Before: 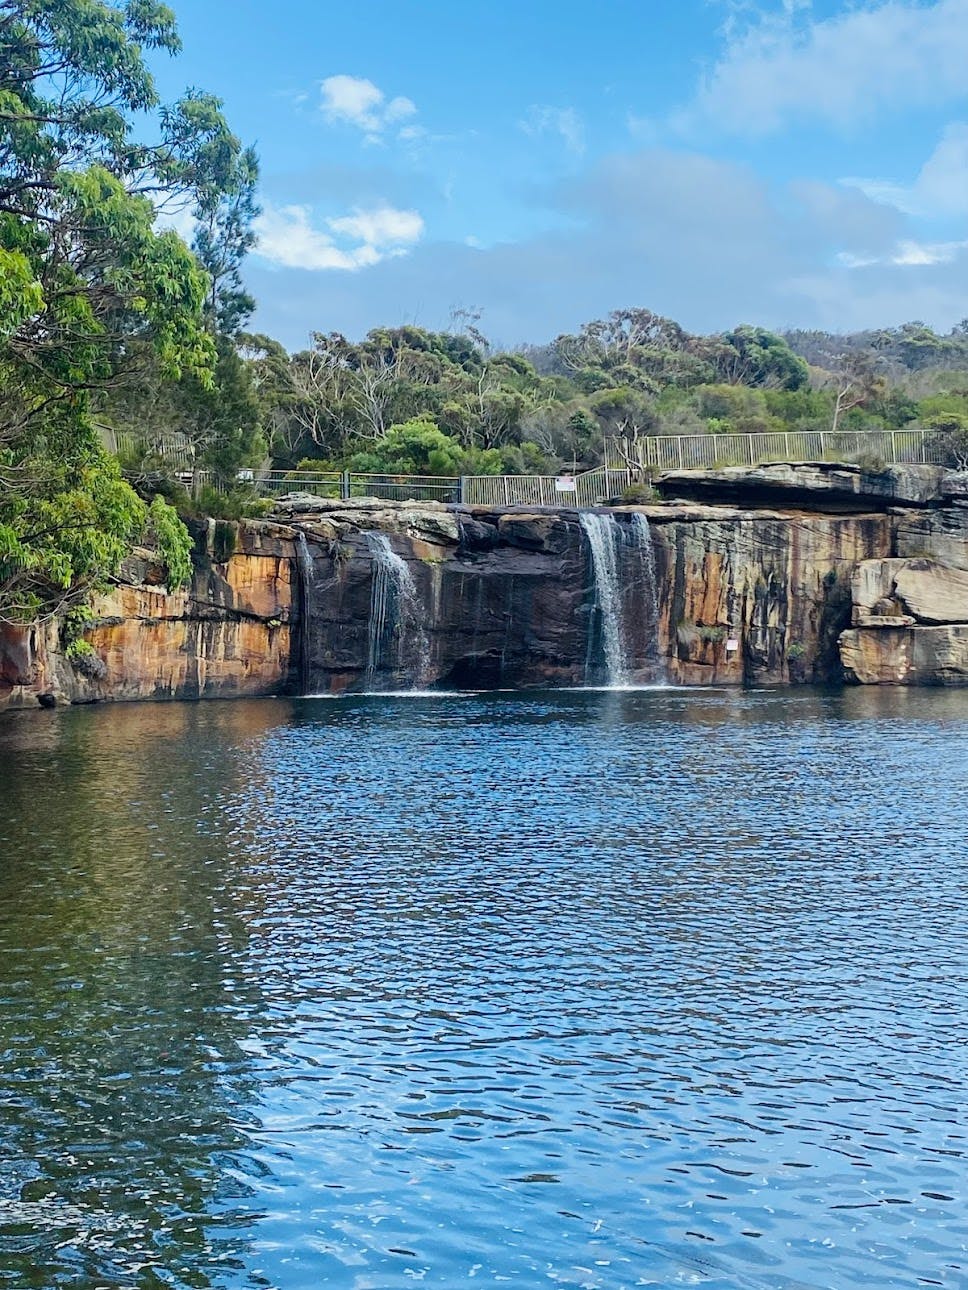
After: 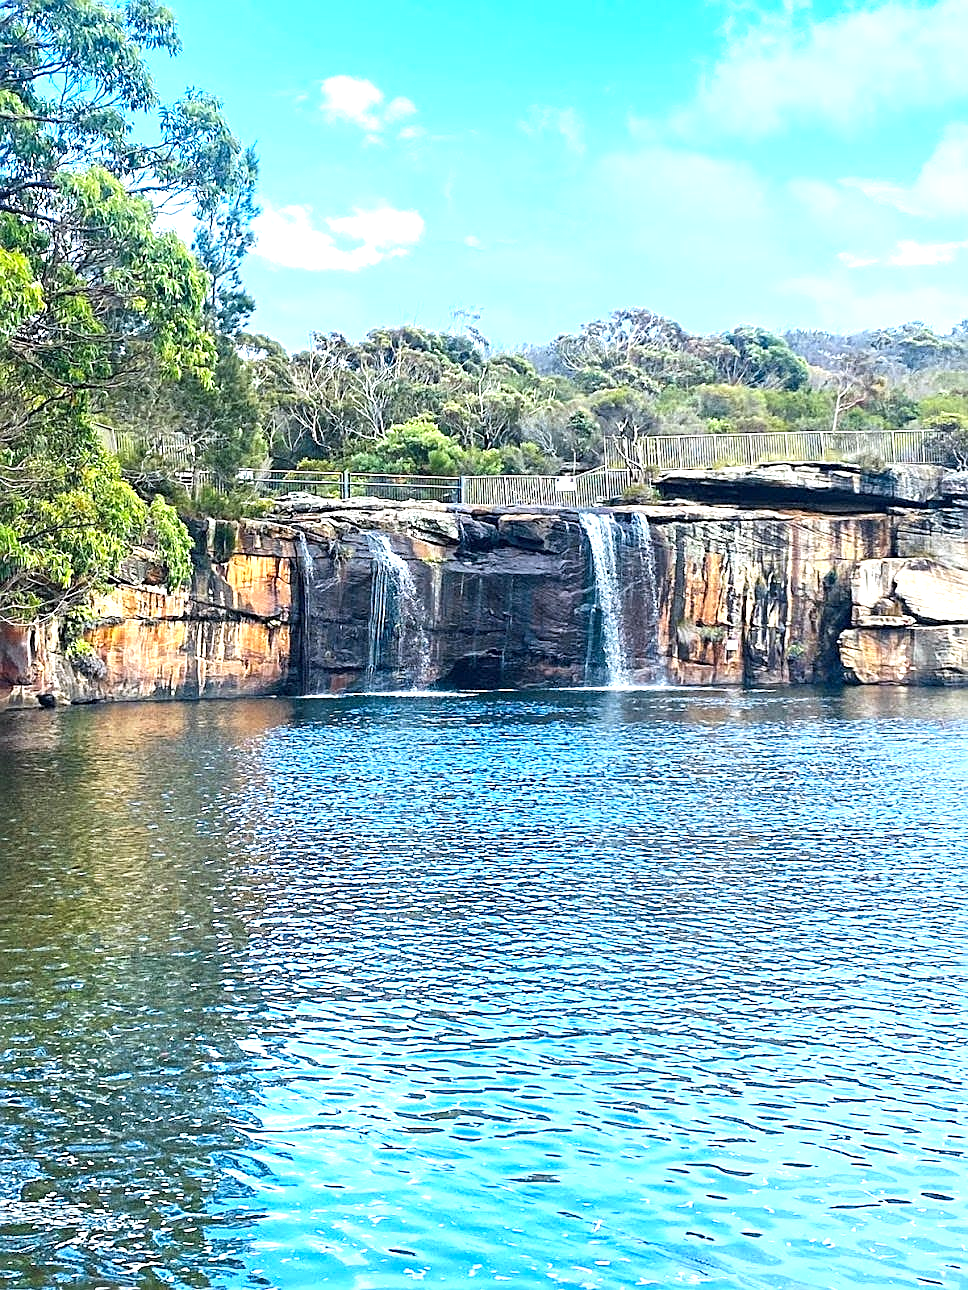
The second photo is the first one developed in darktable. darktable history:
sharpen: on, module defaults
exposure: black level correction 0, exposure 1.199 EV, compensate highlight preservation false
color calibration: output R [1.063, -0.012, -0.003, 0], output G [0, 1.022, 0.021, 0], output B [-0.079, 0.047, 1, 0], gray › normalize channels true, illuminant as shot in camera, x 0.358, y 0.373, temperature 4628.91 K, gamut compression 0.024
